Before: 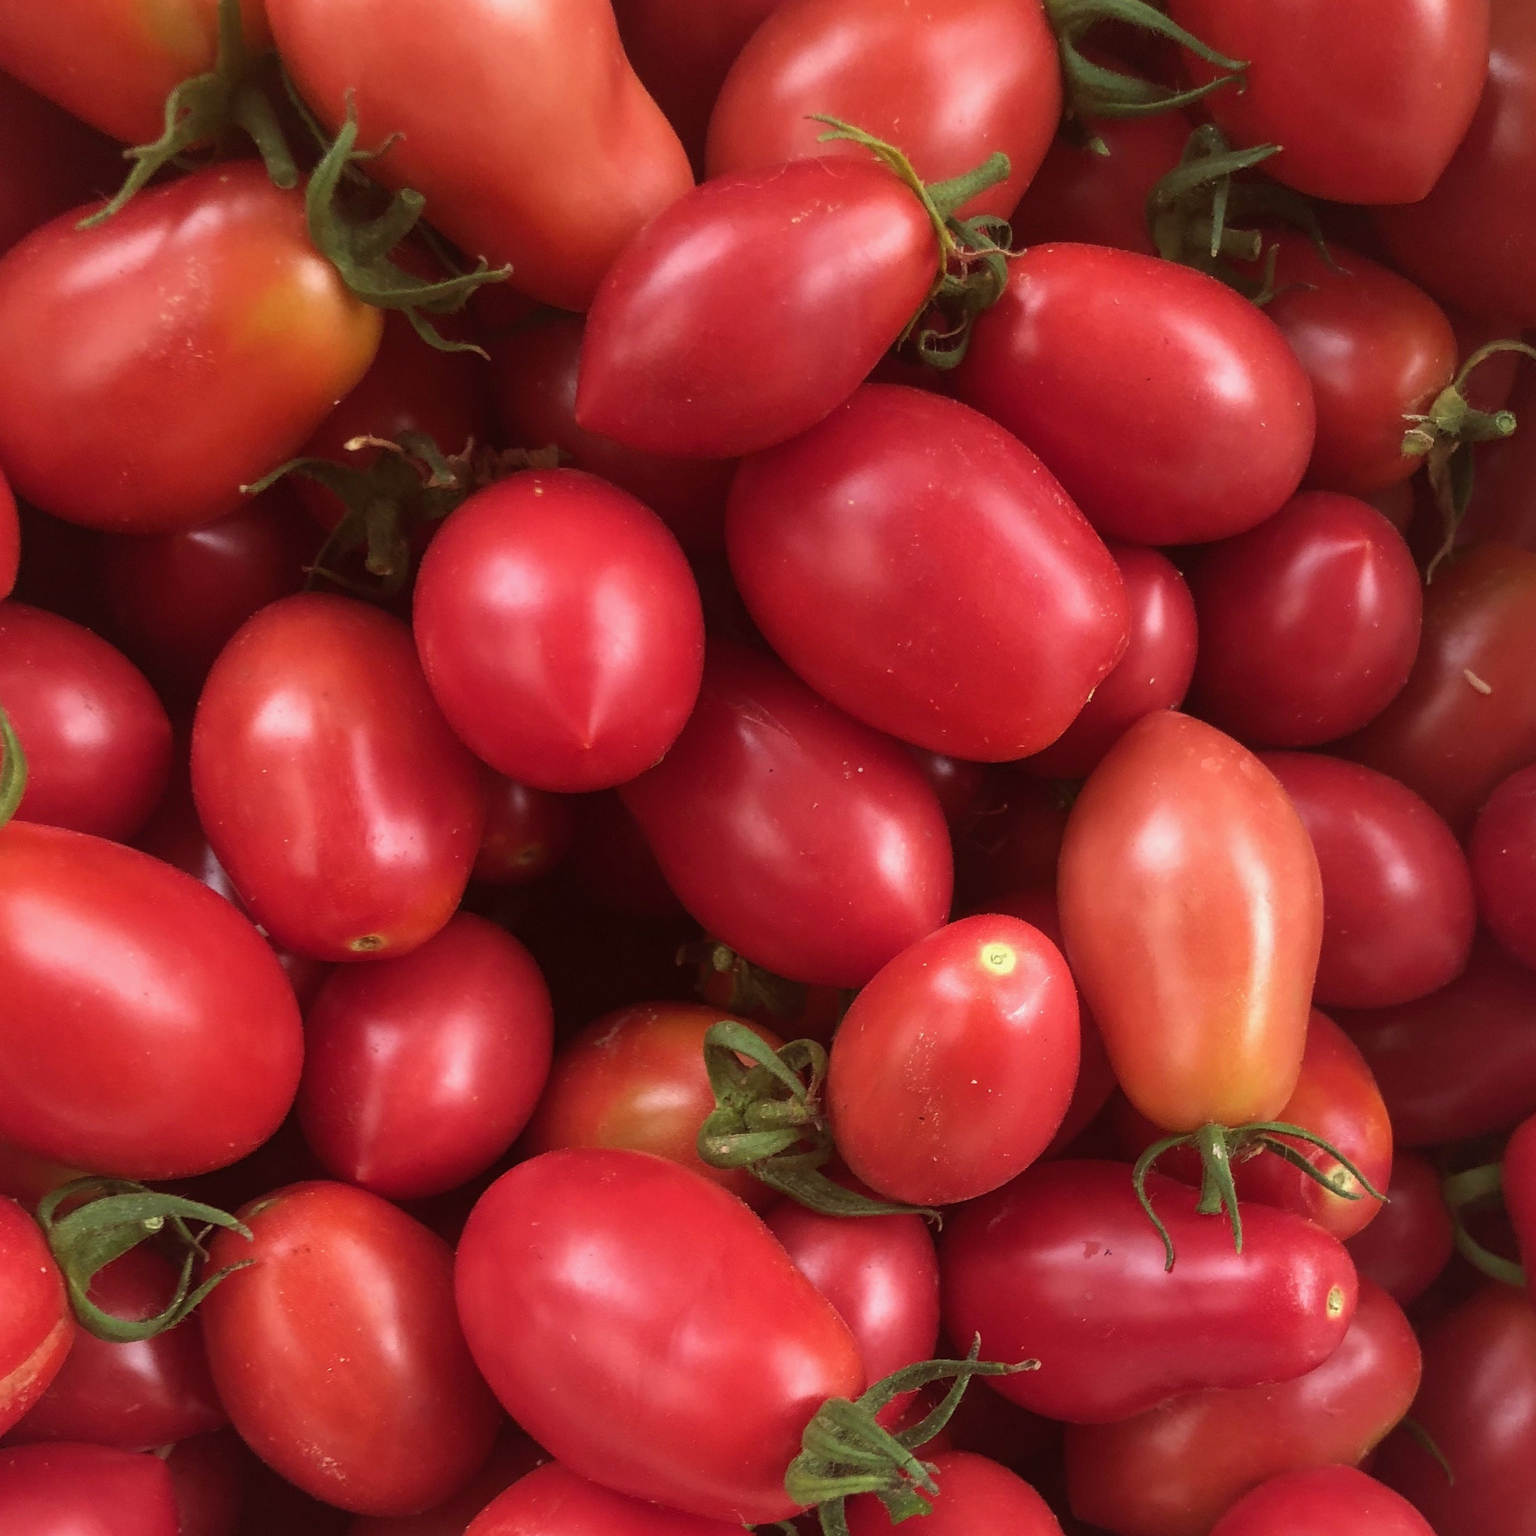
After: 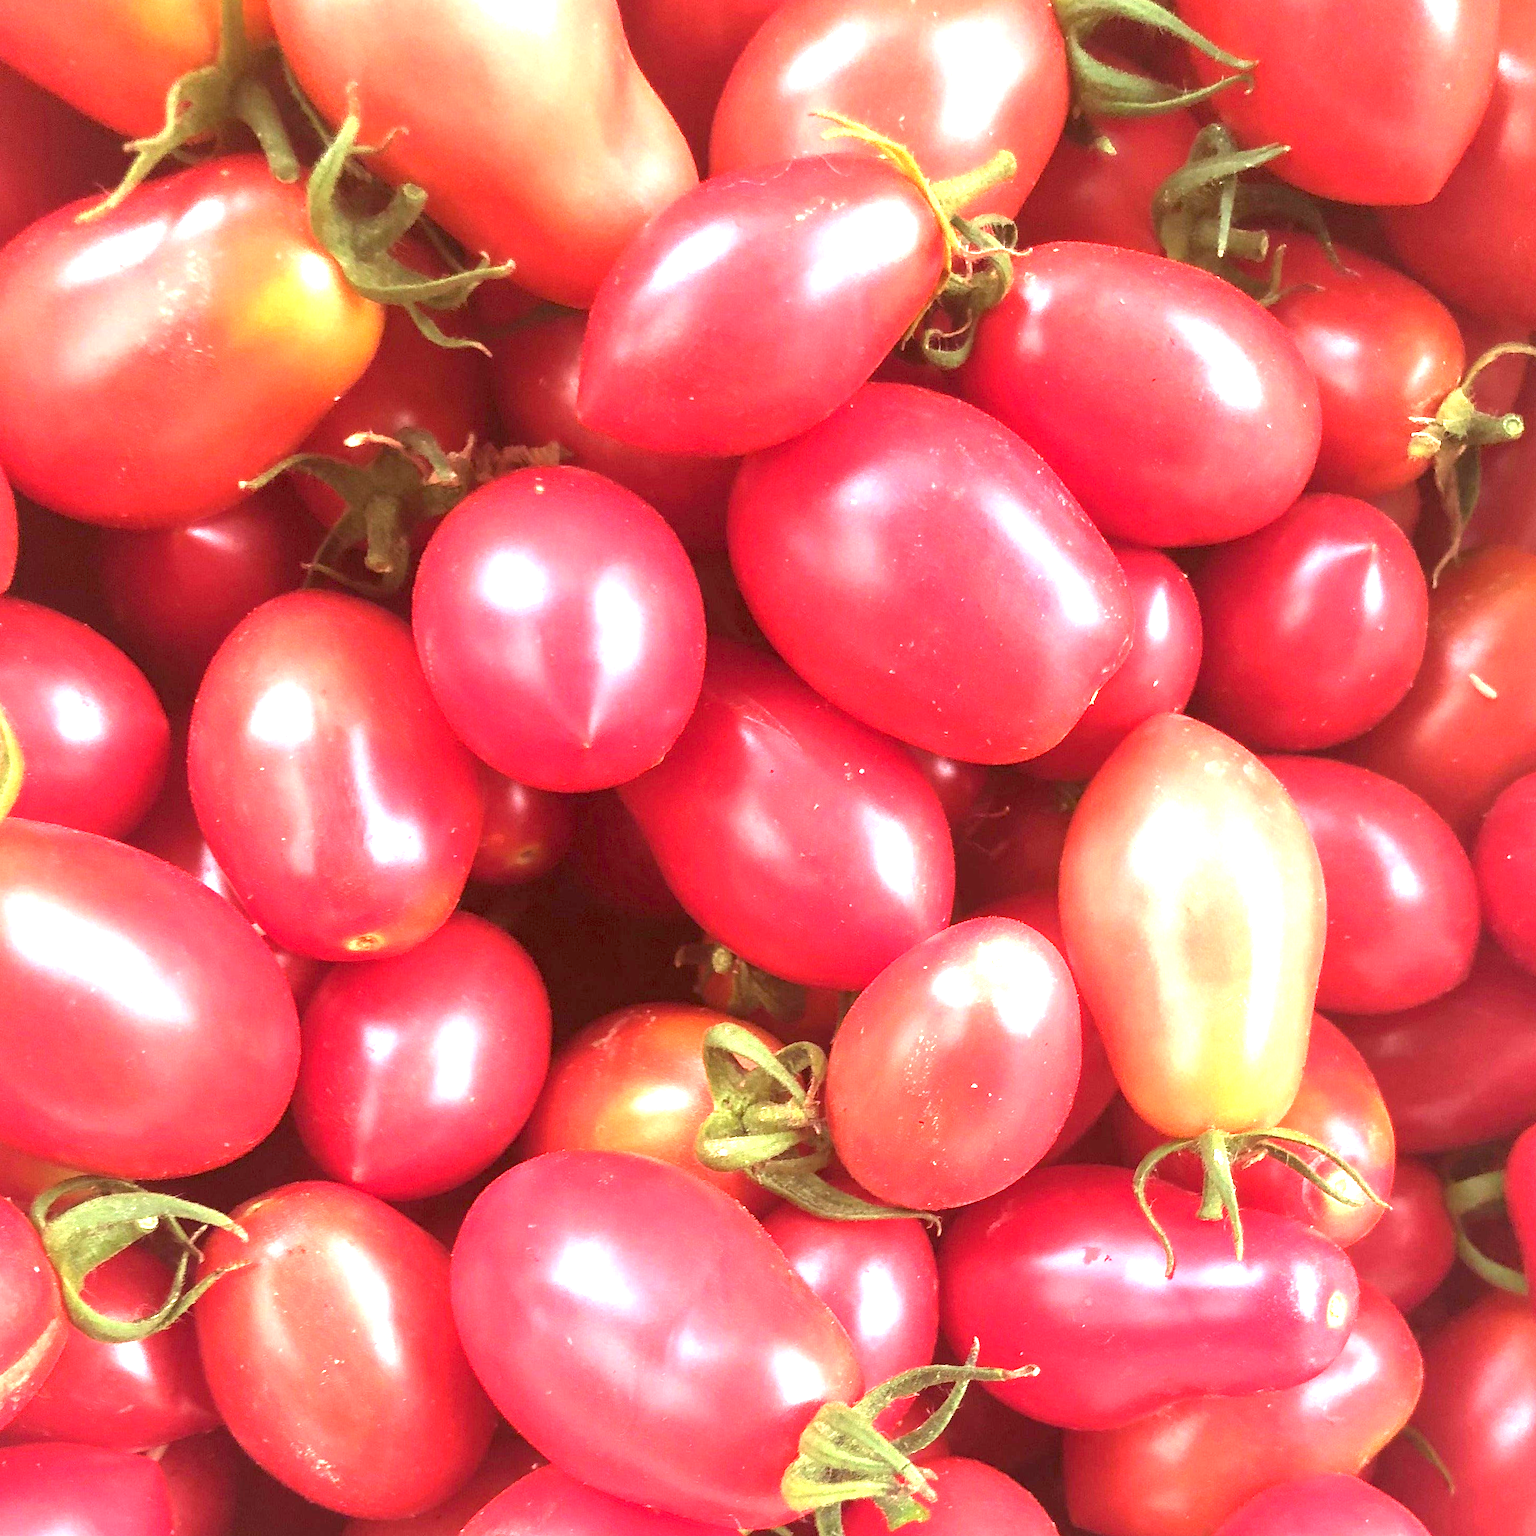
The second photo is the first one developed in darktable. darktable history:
exposure: black level correction 0.001, exposure 2.529 EV, compensate highlight preservation false
crop and rotate: angle -0.34°
